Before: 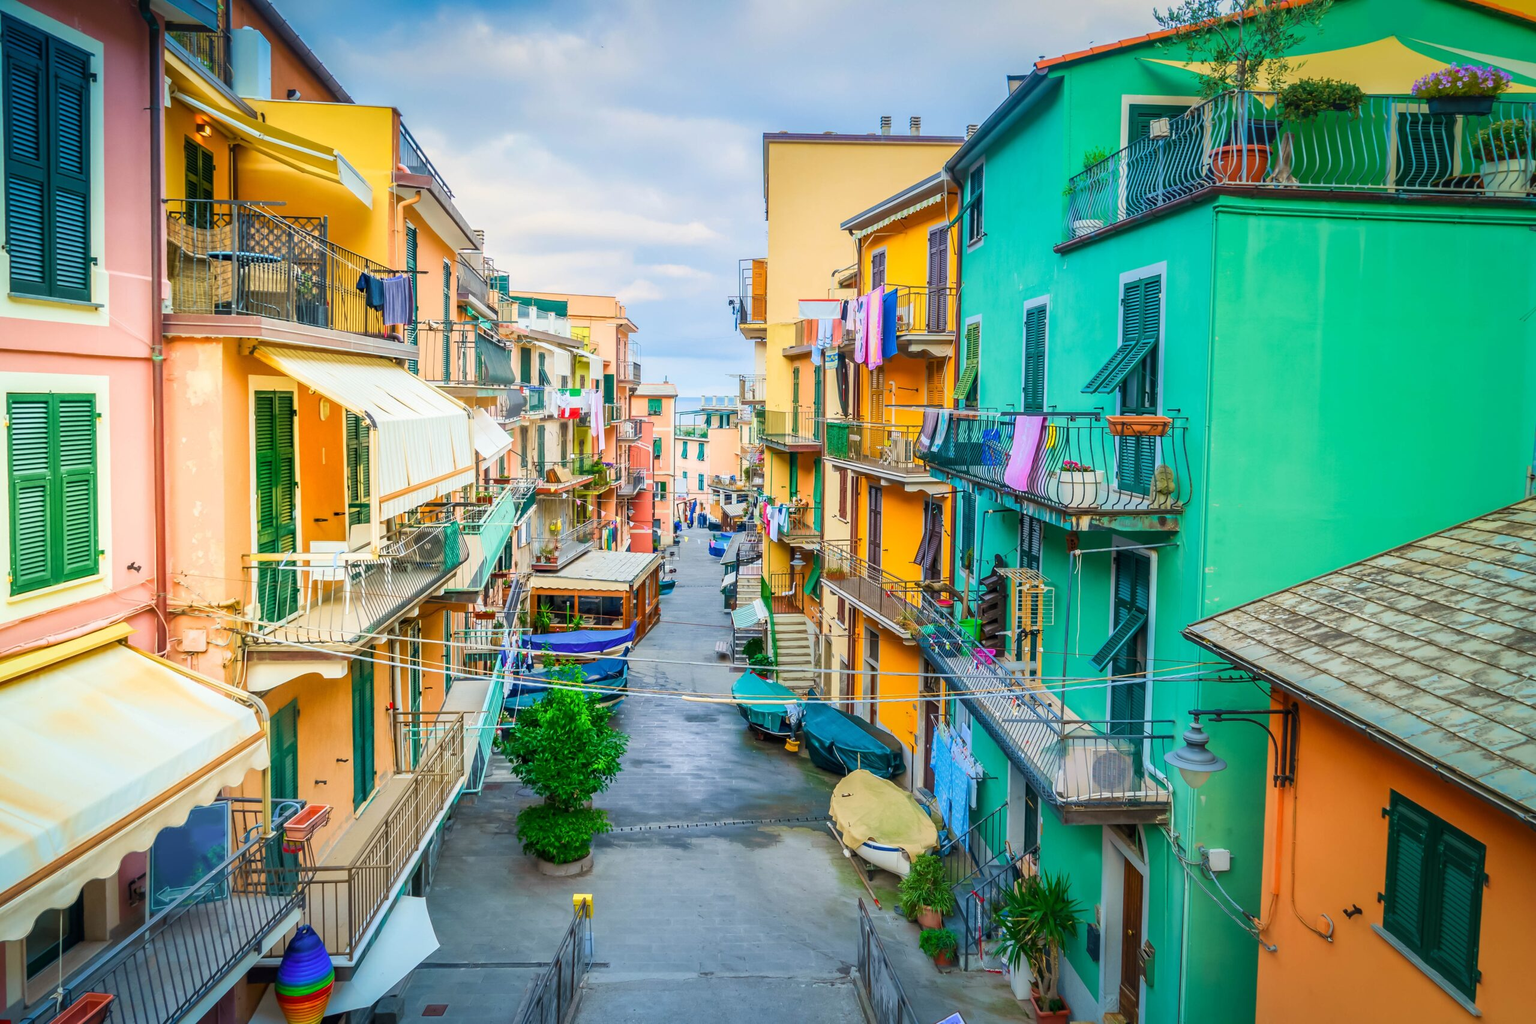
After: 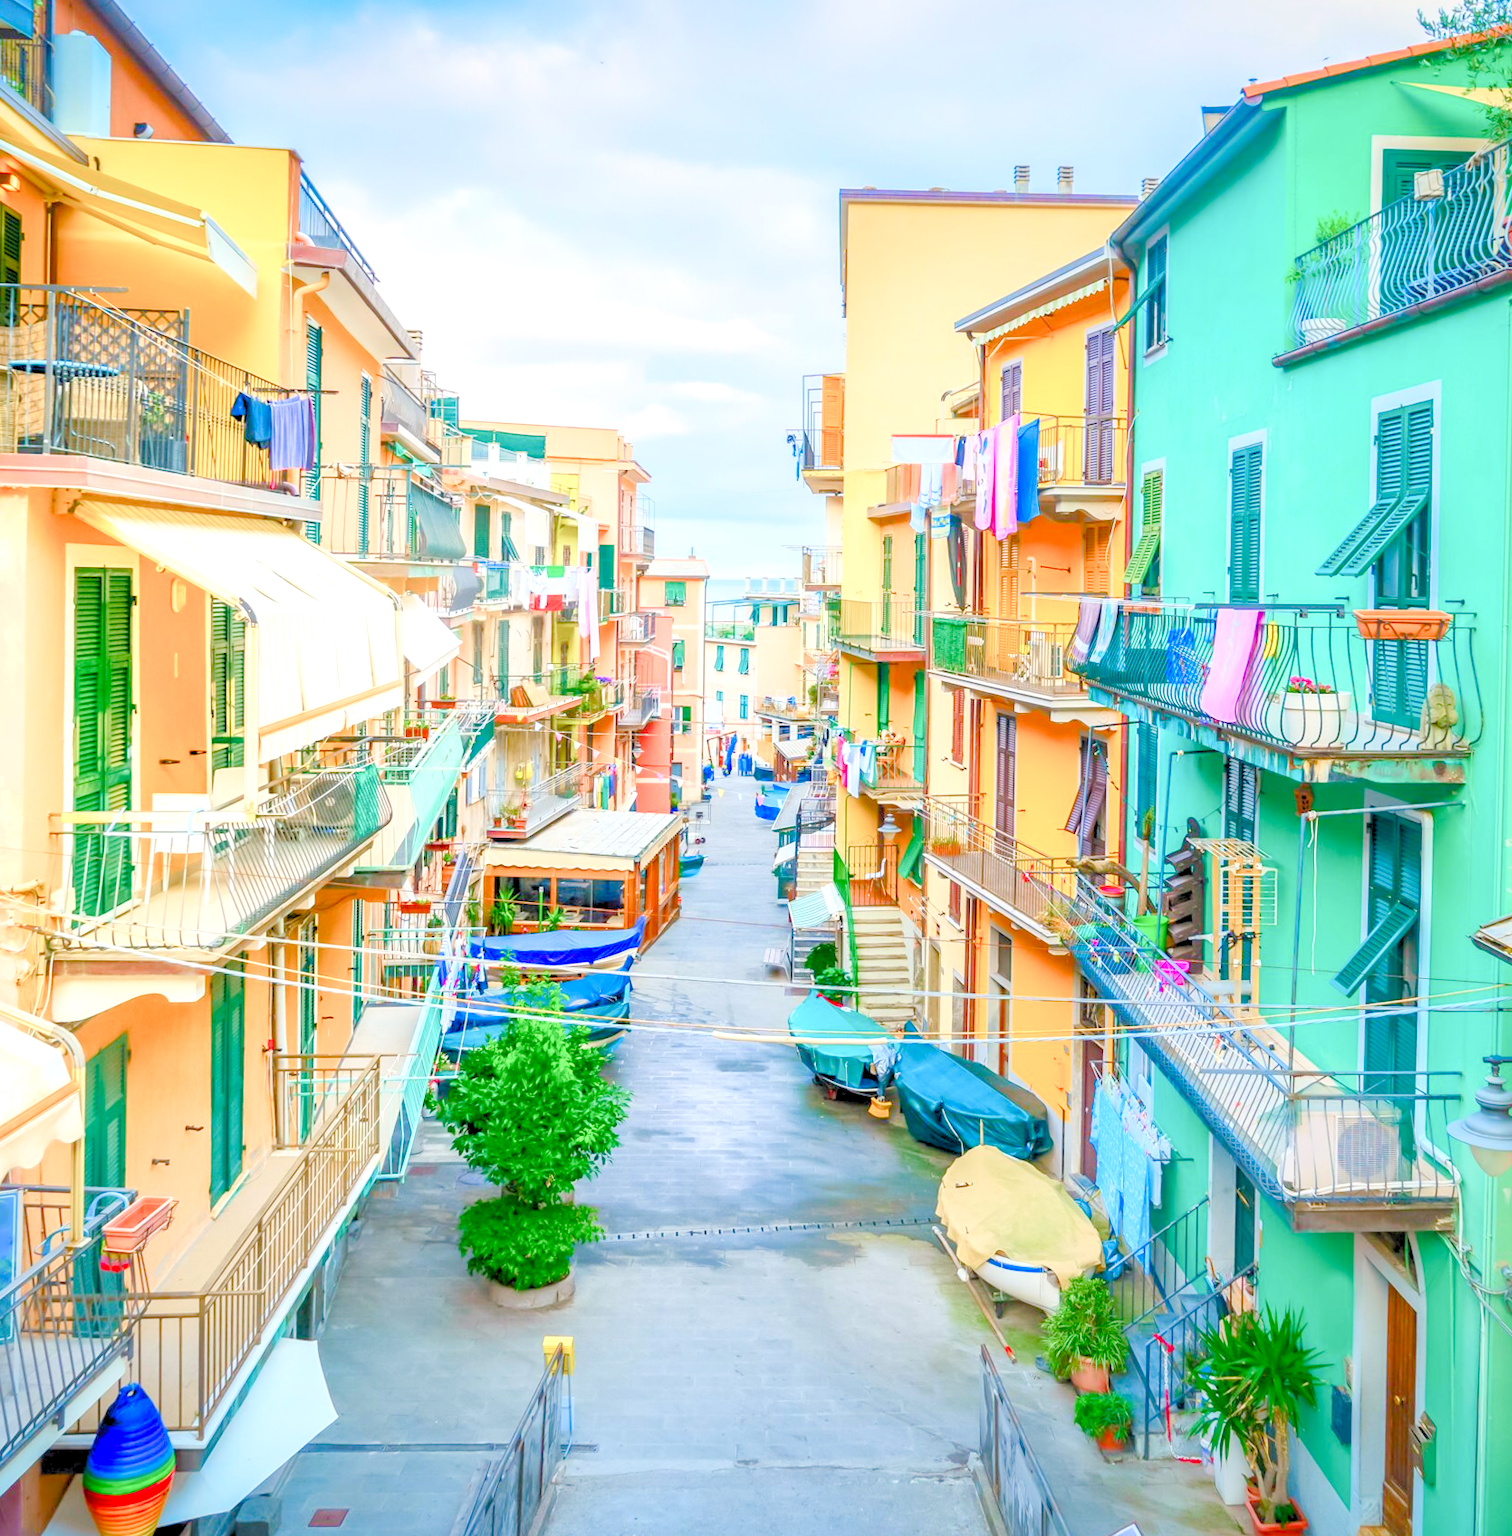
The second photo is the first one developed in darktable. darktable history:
exposure: exposure 1 EV, compensate highlight preservation false
crop and rotate: left 12.673%, right 20.66%
levels: levels [0.093, 0.434, 0.988]
color balance rgb: shadows lift › chroma 1%, shadows lift › hue 113°, highlights gain › chroma 0.2%, highlights gain › hue 333°, perceptual saturation grading › global saturation 20%, perceptual saturation grading › highlights -50%, perceptual saturation grading › shadows 25%, contrast -20%
rotate and perspective: rotation 0.226°, lens shift (vertical) -0.042, crop left 0.023, crop right 0.982, crop top 0.006, crop bottom 0.994
